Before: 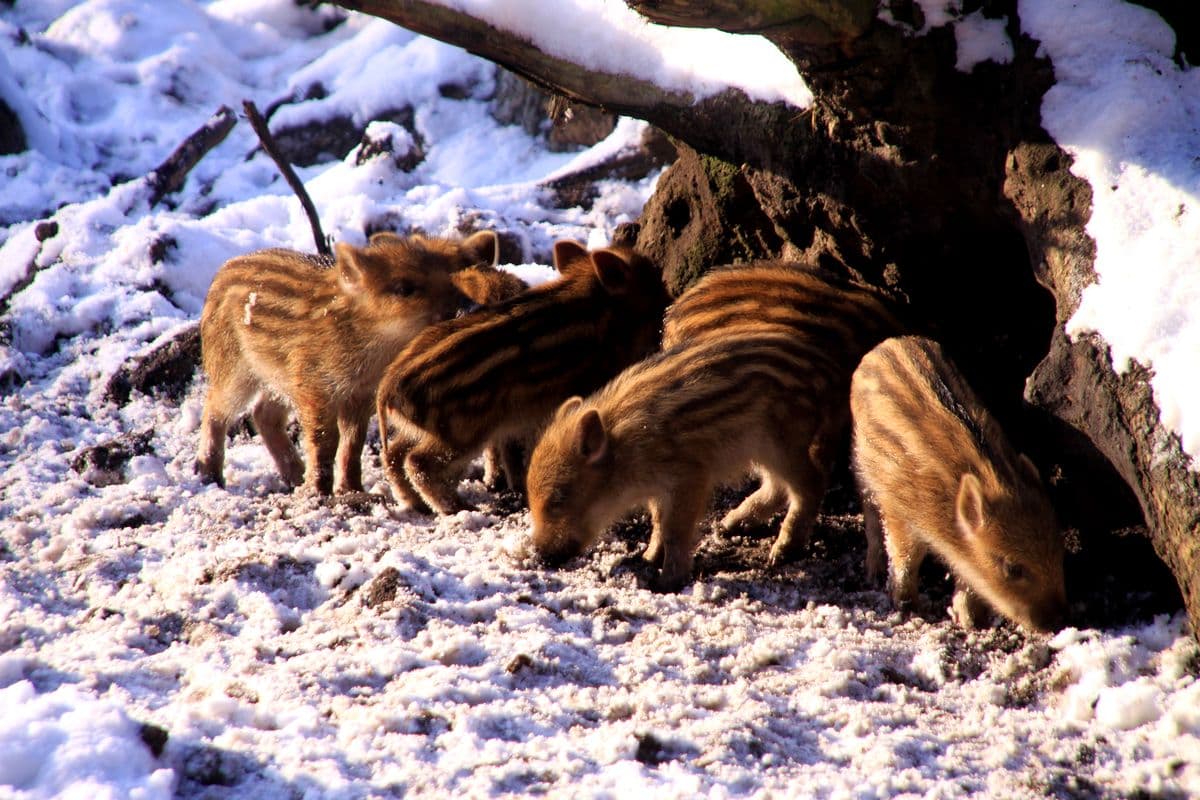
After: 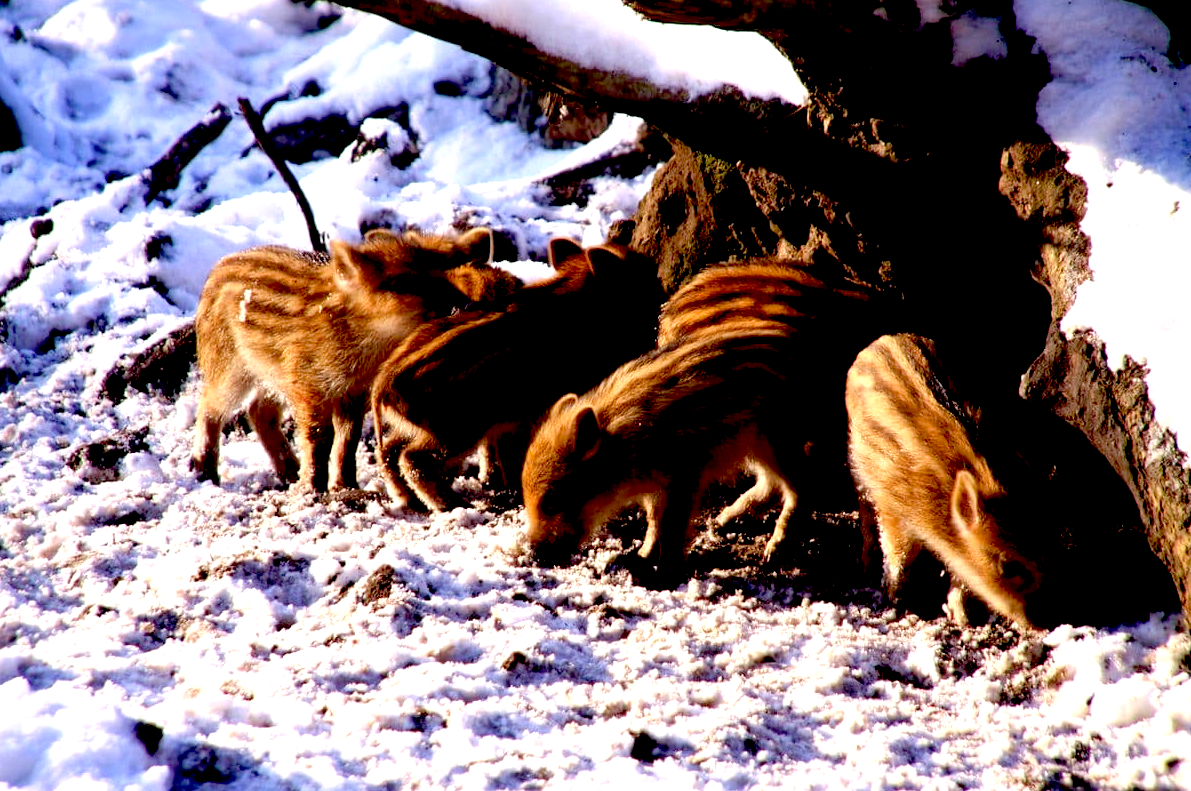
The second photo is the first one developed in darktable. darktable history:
exposure: black level correction 0.041, exposure 0.498 EV, compensate highlight preservation false
tone equalizer: edges refinement/feathering 500, mask exposure compensation -1.57 EV, preserve details no
crop: left 0.457%, top 0.486%, right 0.252%, bottom 0.531%
